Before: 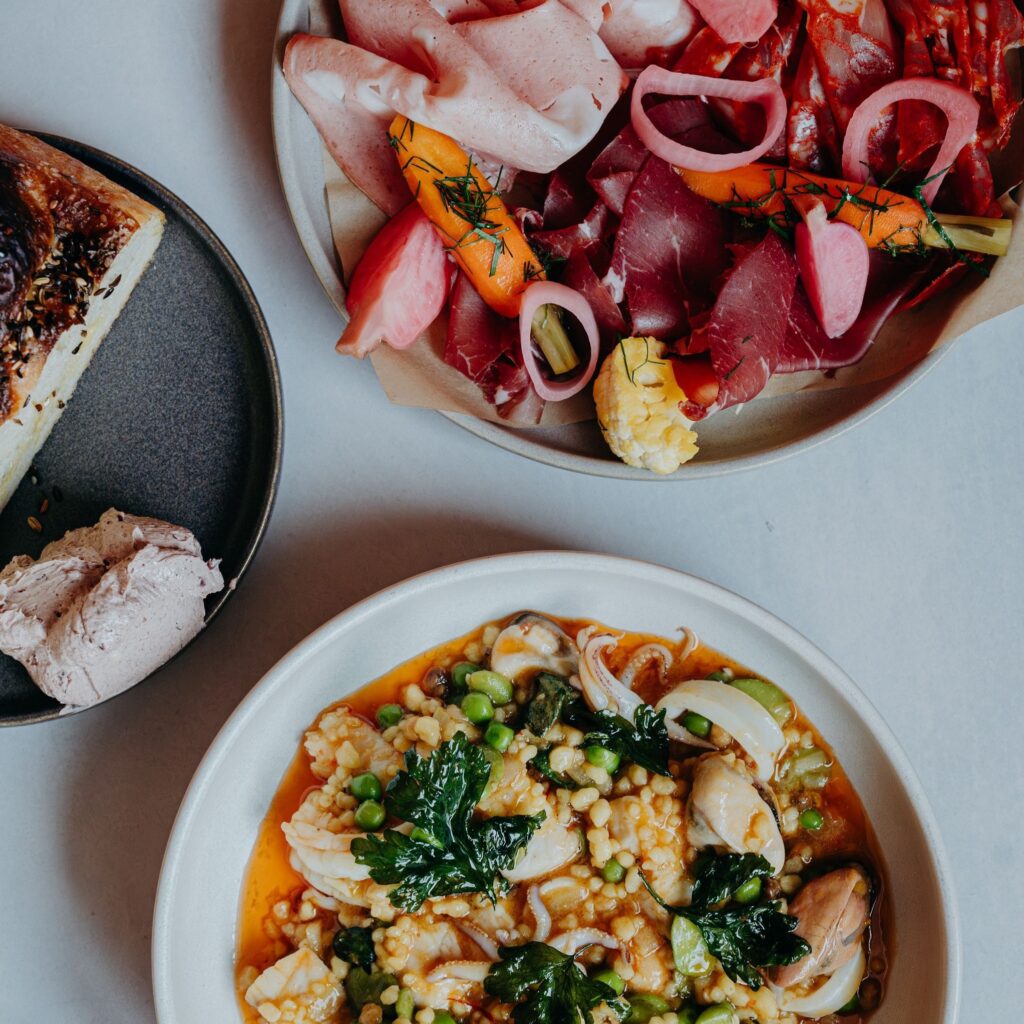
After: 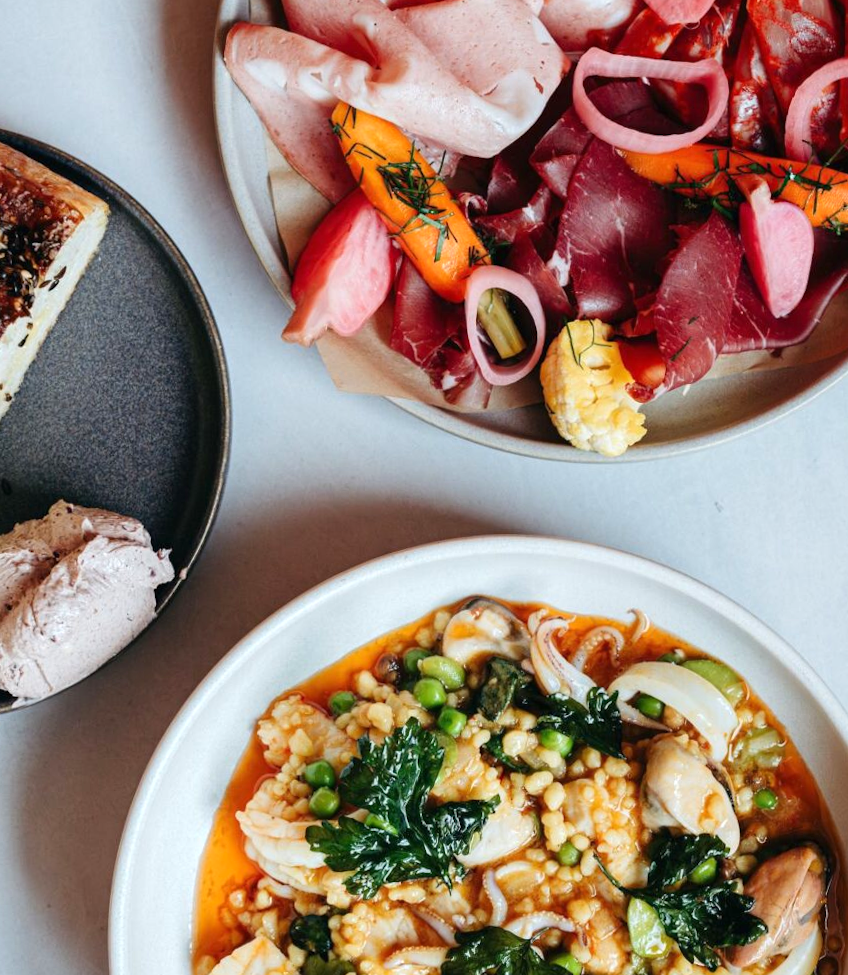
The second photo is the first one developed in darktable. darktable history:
crop and rotate: angle 1°, left 4.281%, top 0.642%, right 11.383%, bottom 2.486%
exposure: black level correction 0, exposure 0.6 EV, compensate highlight preservation false
